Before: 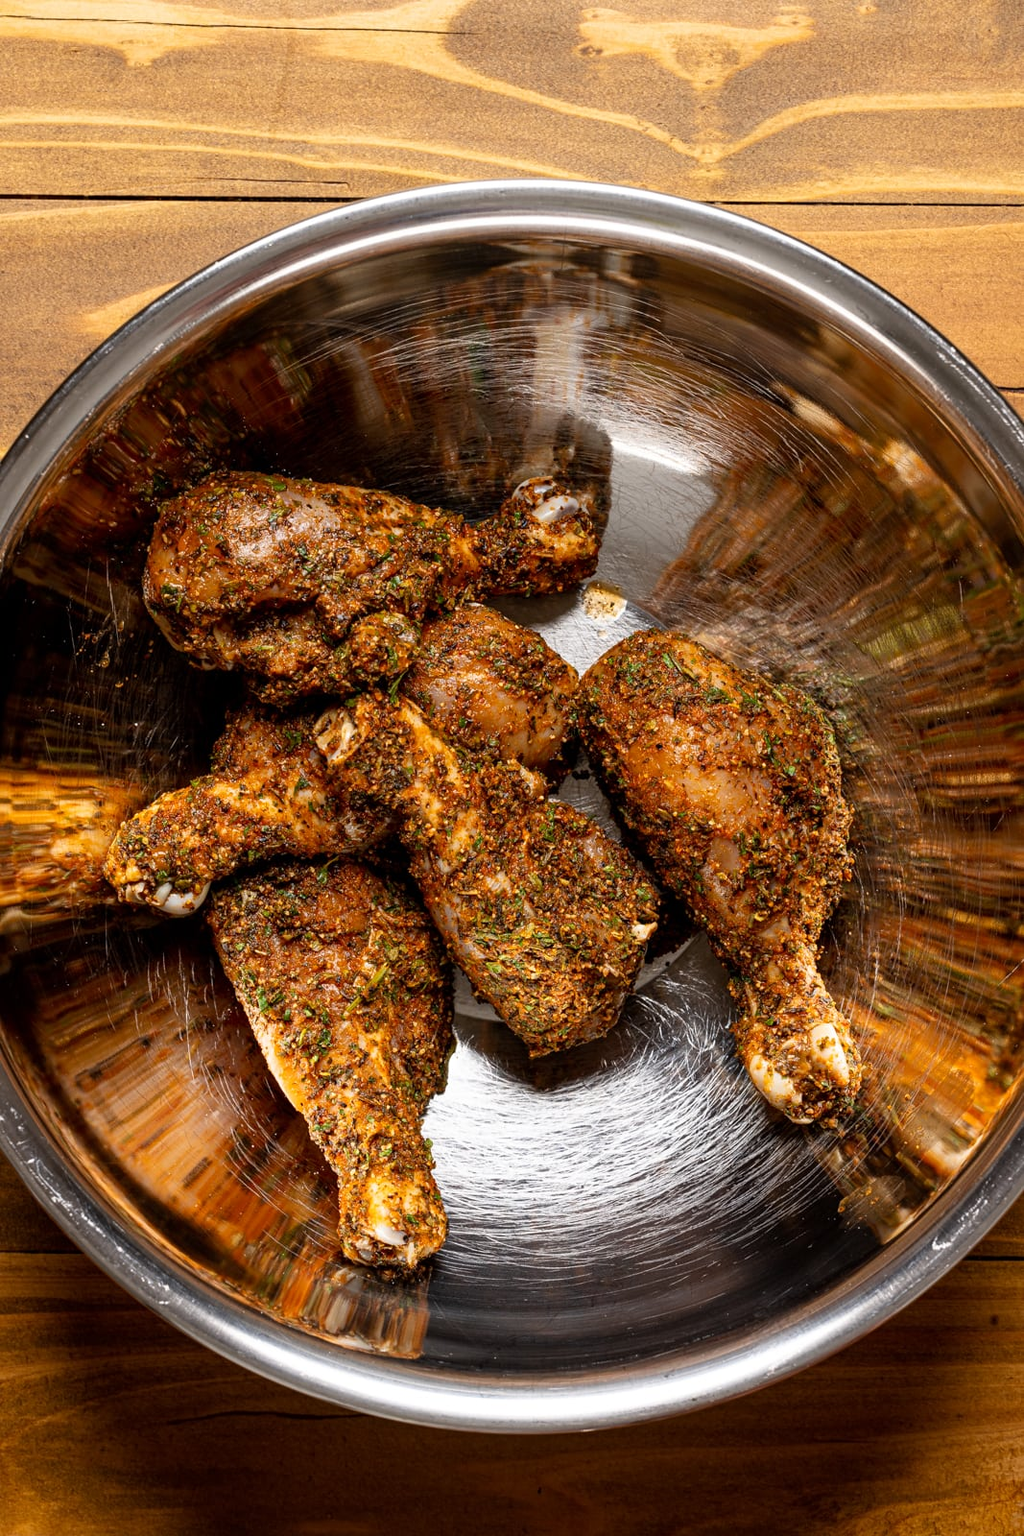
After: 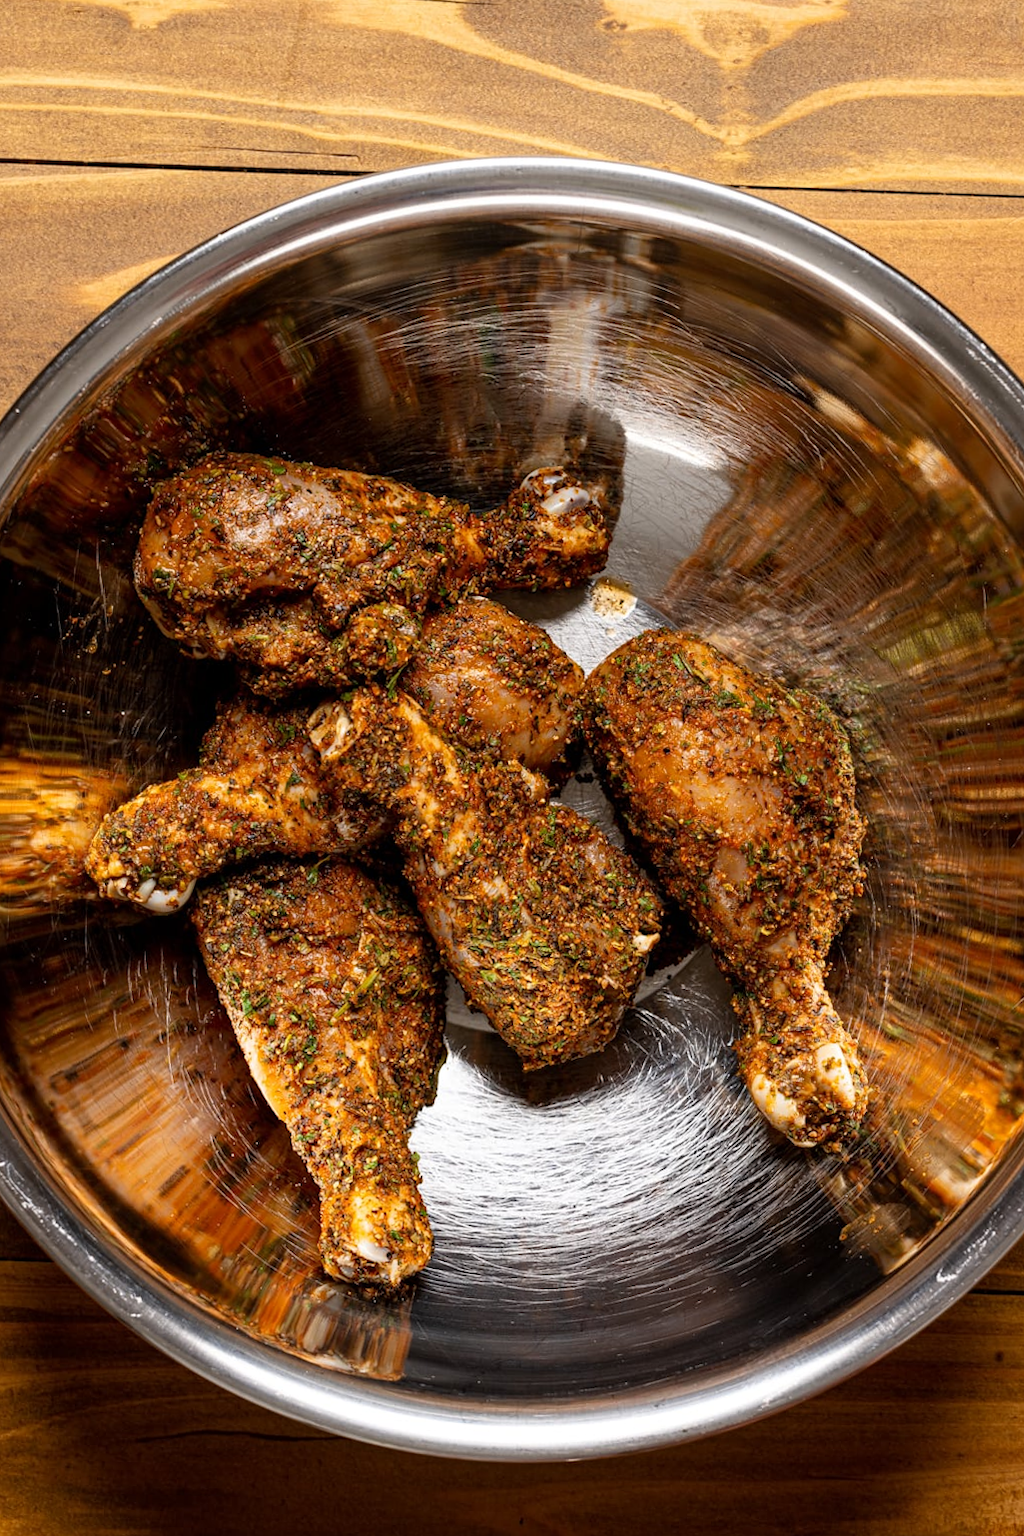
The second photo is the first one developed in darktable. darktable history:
crop and rotate: angle -1.53°
